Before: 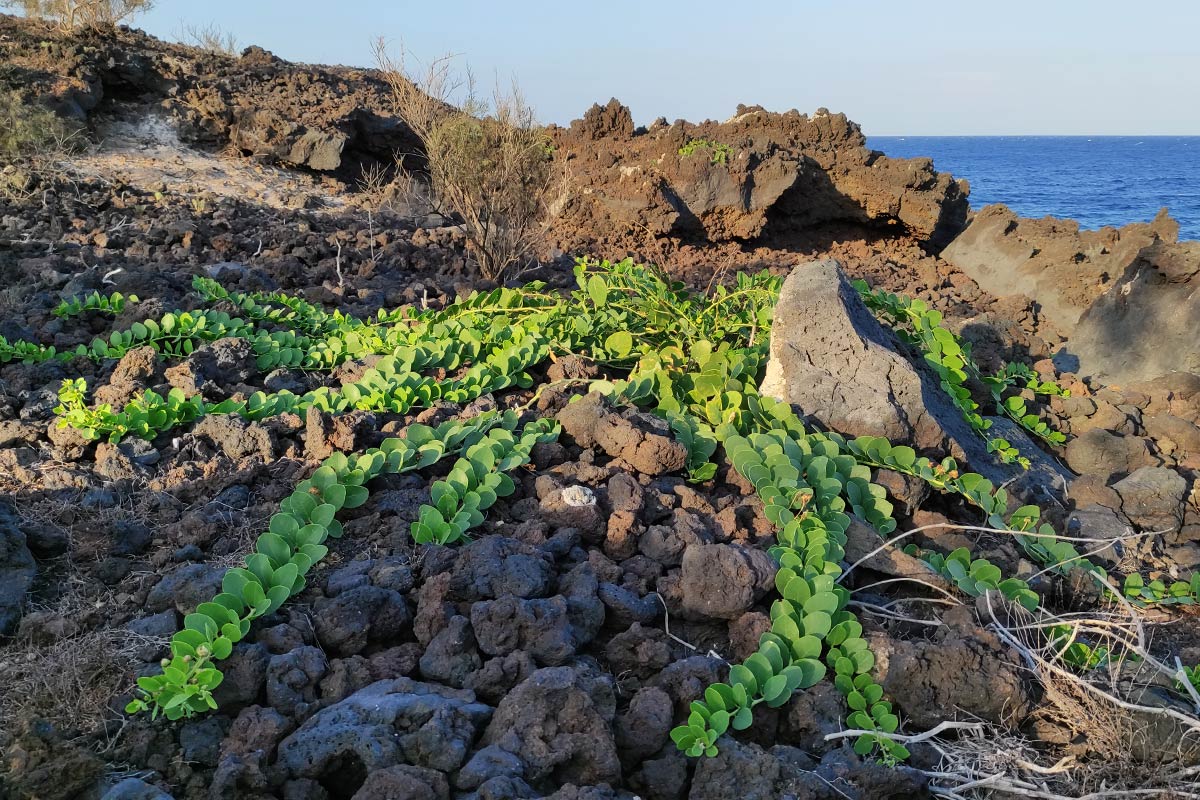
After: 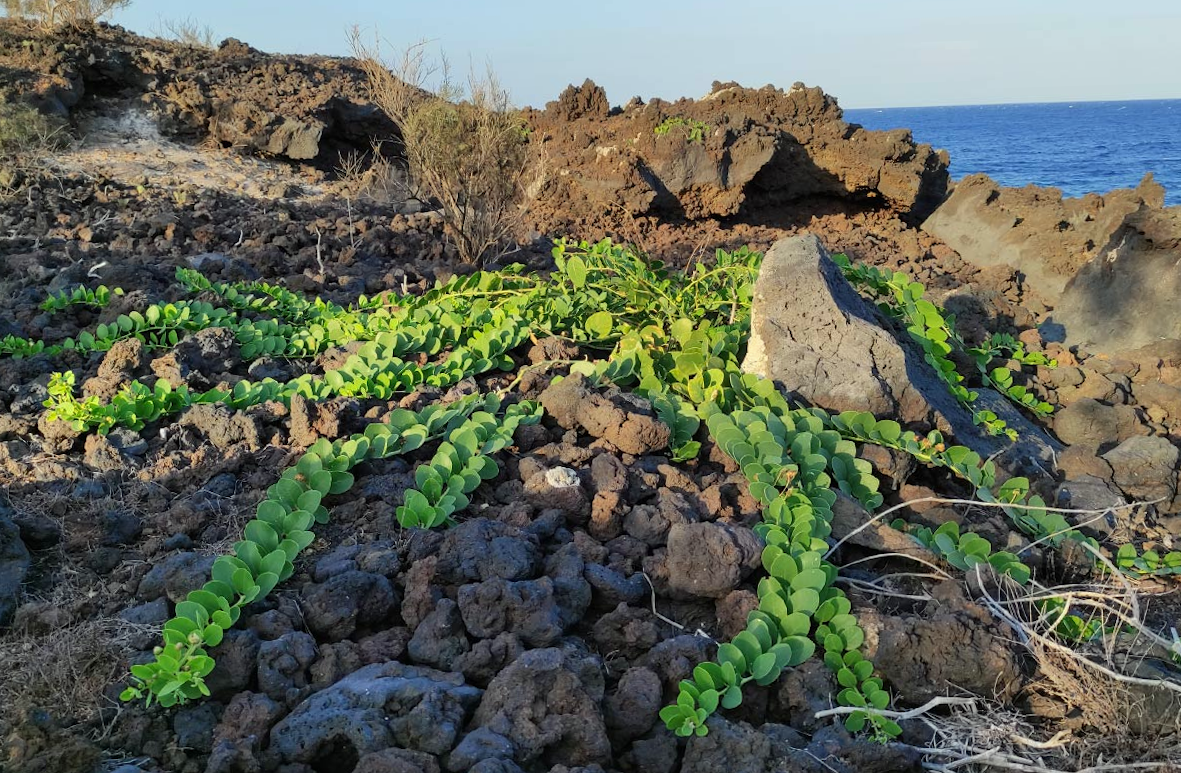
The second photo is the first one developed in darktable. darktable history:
color correction: highlights a* -2.68, highlights b* 2.57
rotate and perspective: rotation -1.32°, lens shift (horizontal) -0.031, crop left 0.015, crop right 0.985, crop top 0.047, crop bottom 0.982
